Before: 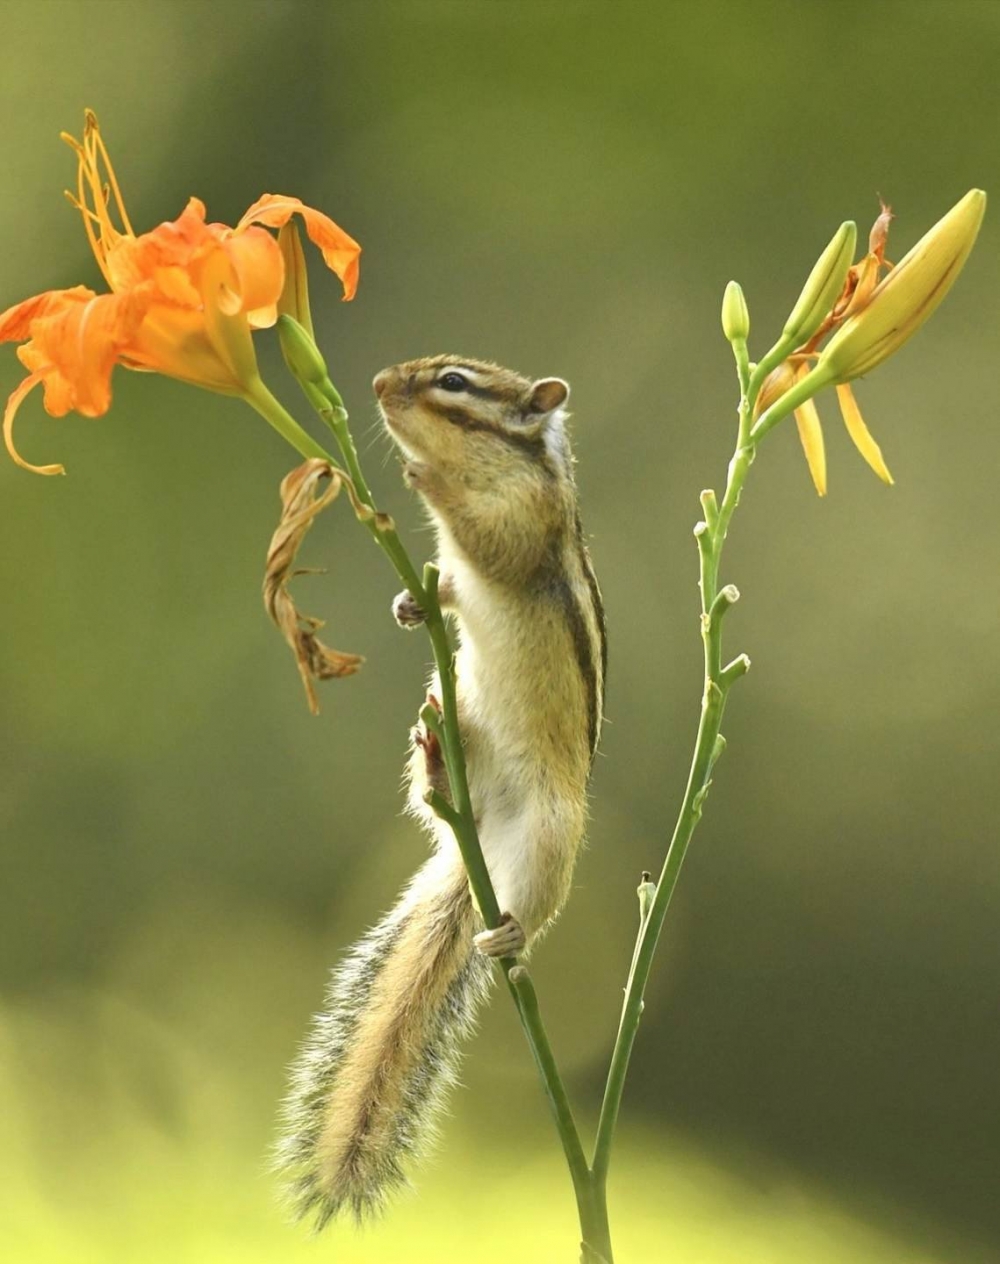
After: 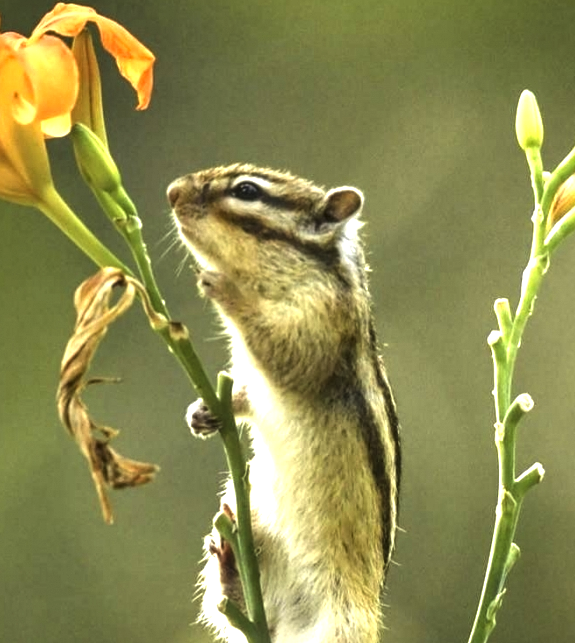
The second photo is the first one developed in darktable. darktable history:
crop: left 20.686%, top 15.162%, right 21.761%, bottom 33.908%
local contrast: on, module defaults
levels: levels [0.044, 0.475, 0.791]
